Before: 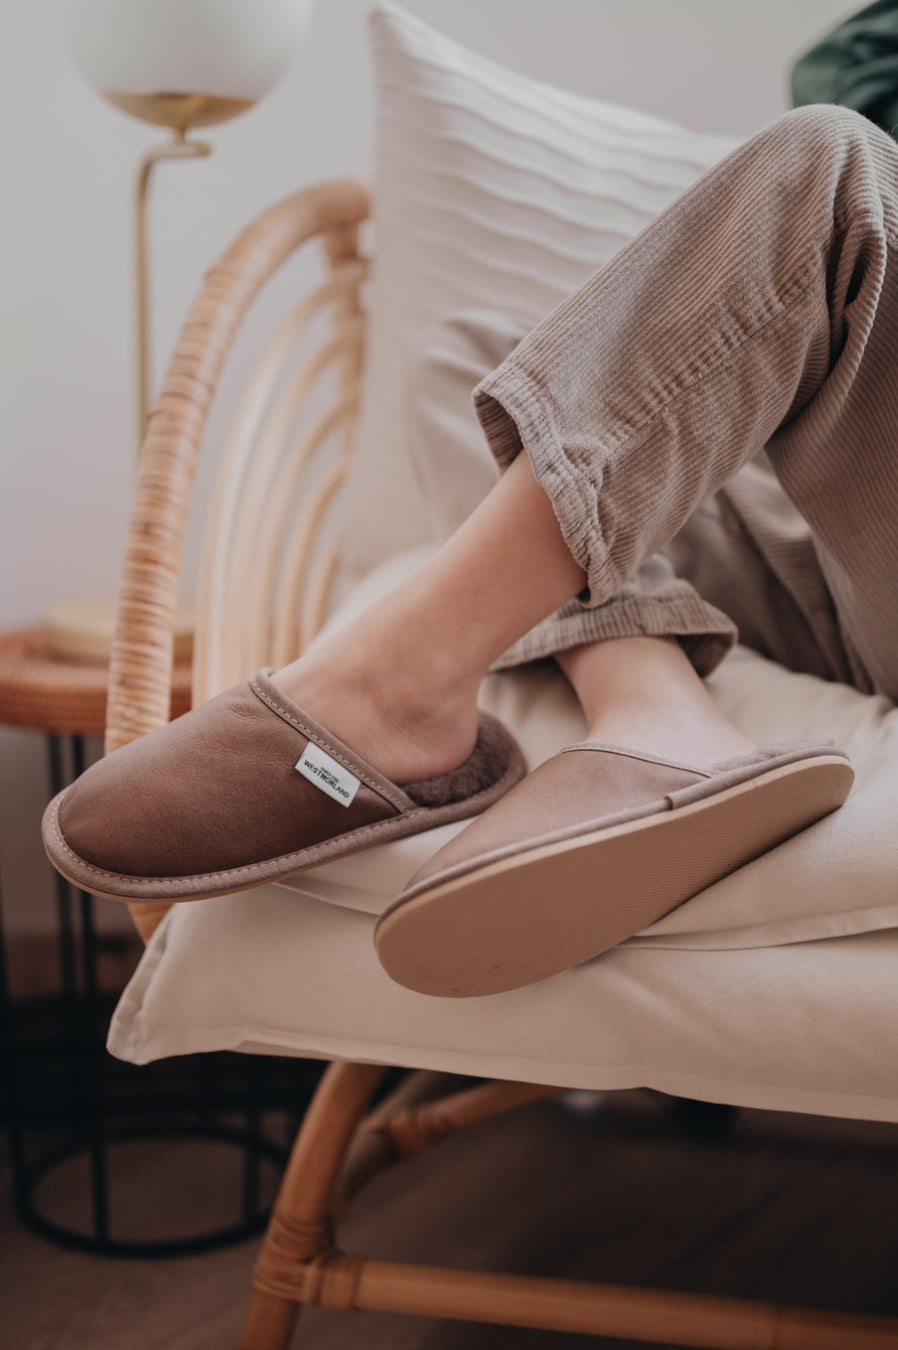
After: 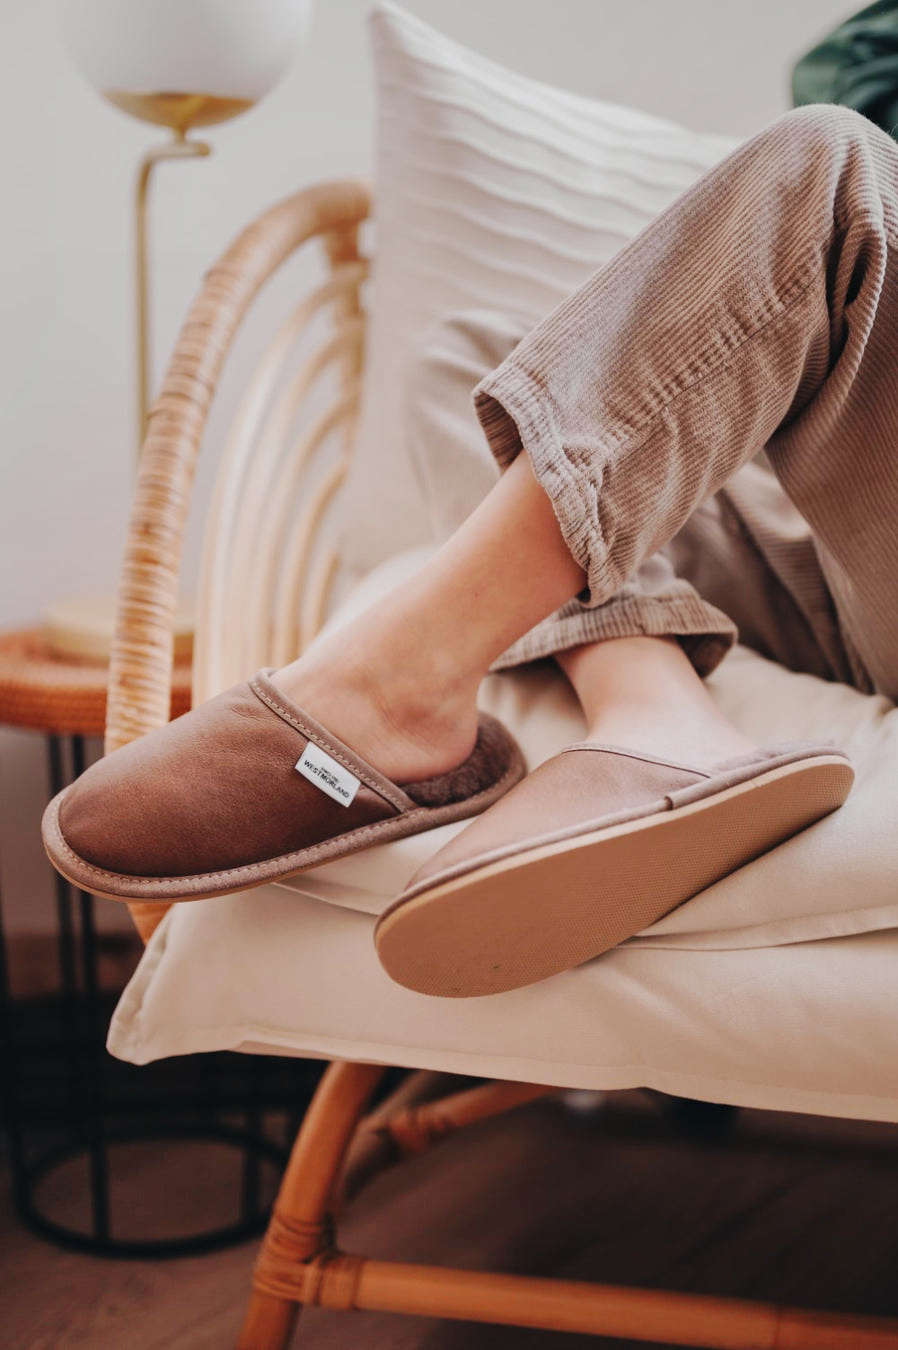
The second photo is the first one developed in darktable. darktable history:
base curve: curves: ch0 [(0, 0) (0.032, 0.025) (0.121, 0.166) (0.206, 0.329) (0.605, 0.79) (1, 1)], preserve colors none
shadows and highlights: on, module defaults
